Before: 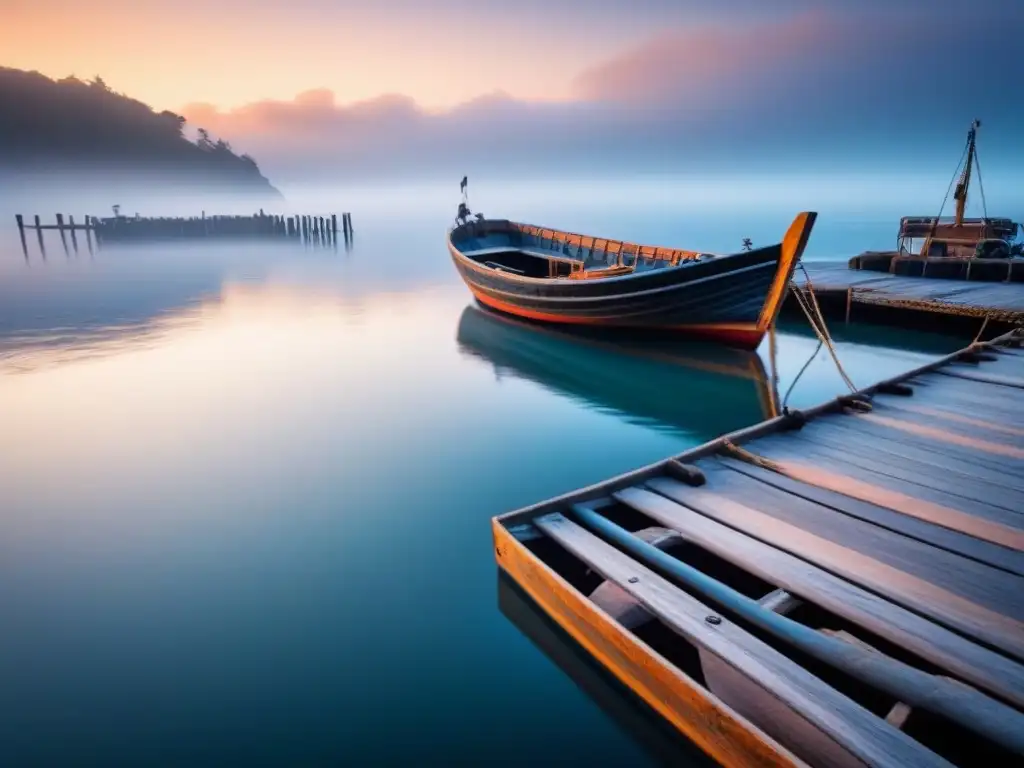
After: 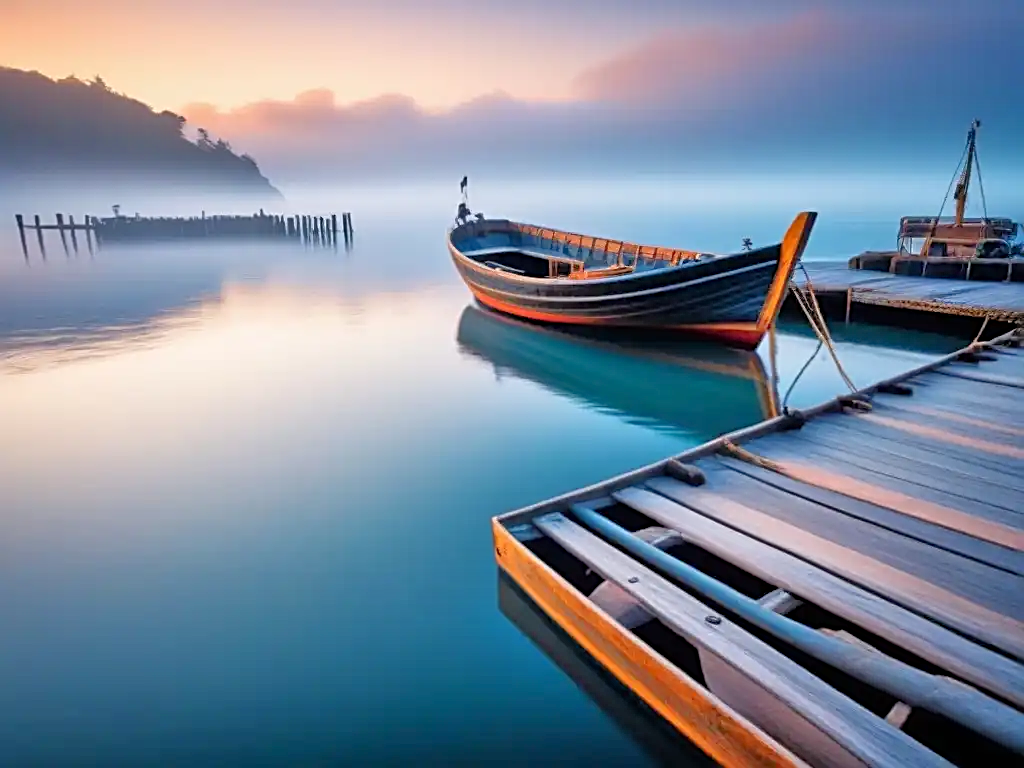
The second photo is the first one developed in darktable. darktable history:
sharpen: radius 2.732
base curve: curves: ch0 [(0, 0) (0.297, 0.298) (1, 1)], preserve colors none
tone equalizer: -7 EV 0.154 EV, -6 EV 0.615 EV, -5 EV 1.17 EV, -4 EV 1.32 EV, -3 EV 1.18 EV, -2 EV 0.6 EV, -1 EV 0.153 EV
